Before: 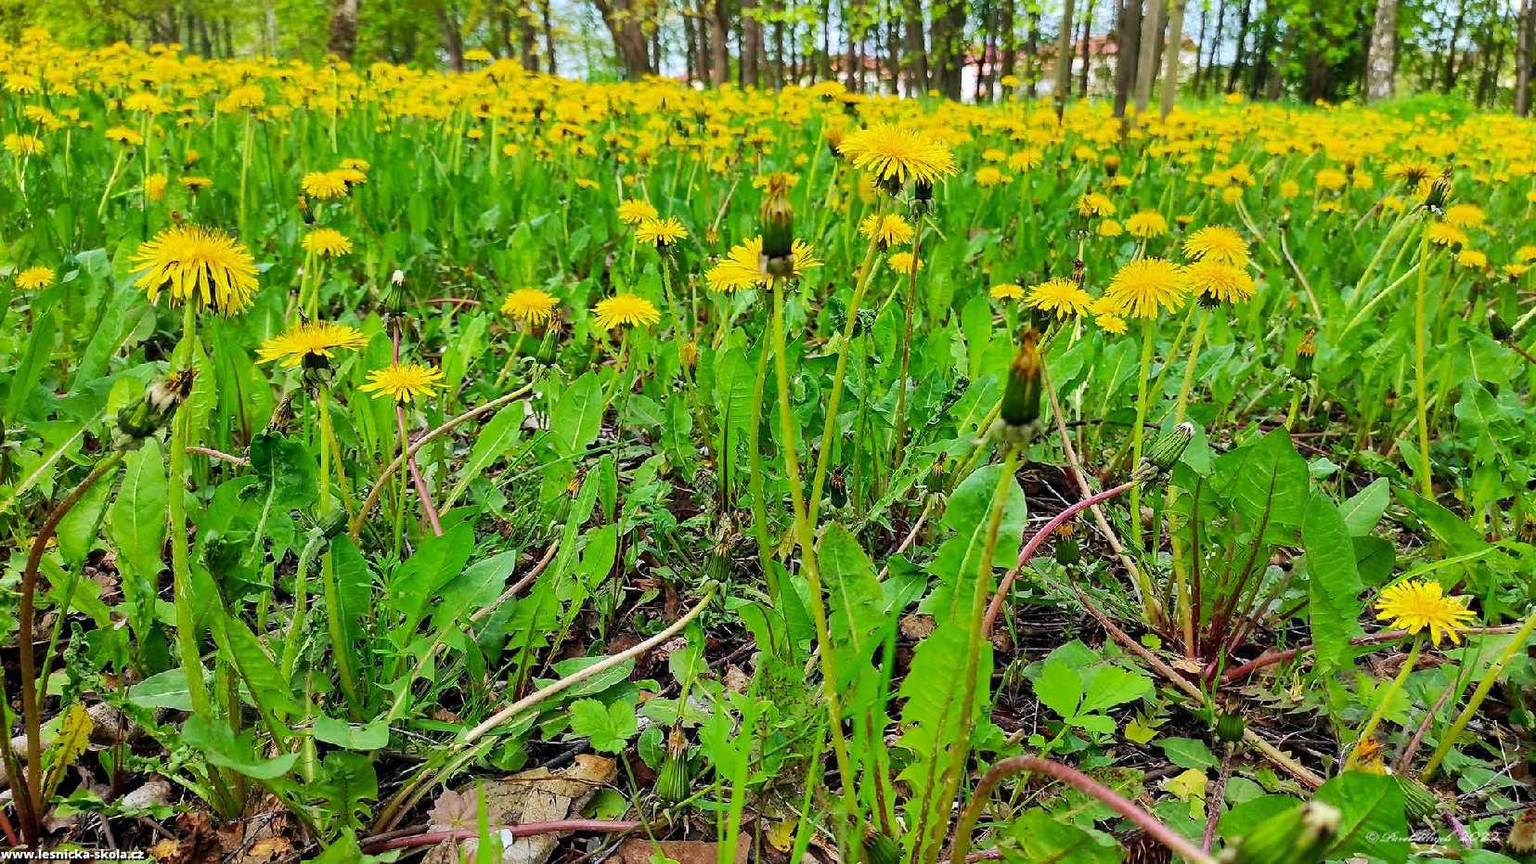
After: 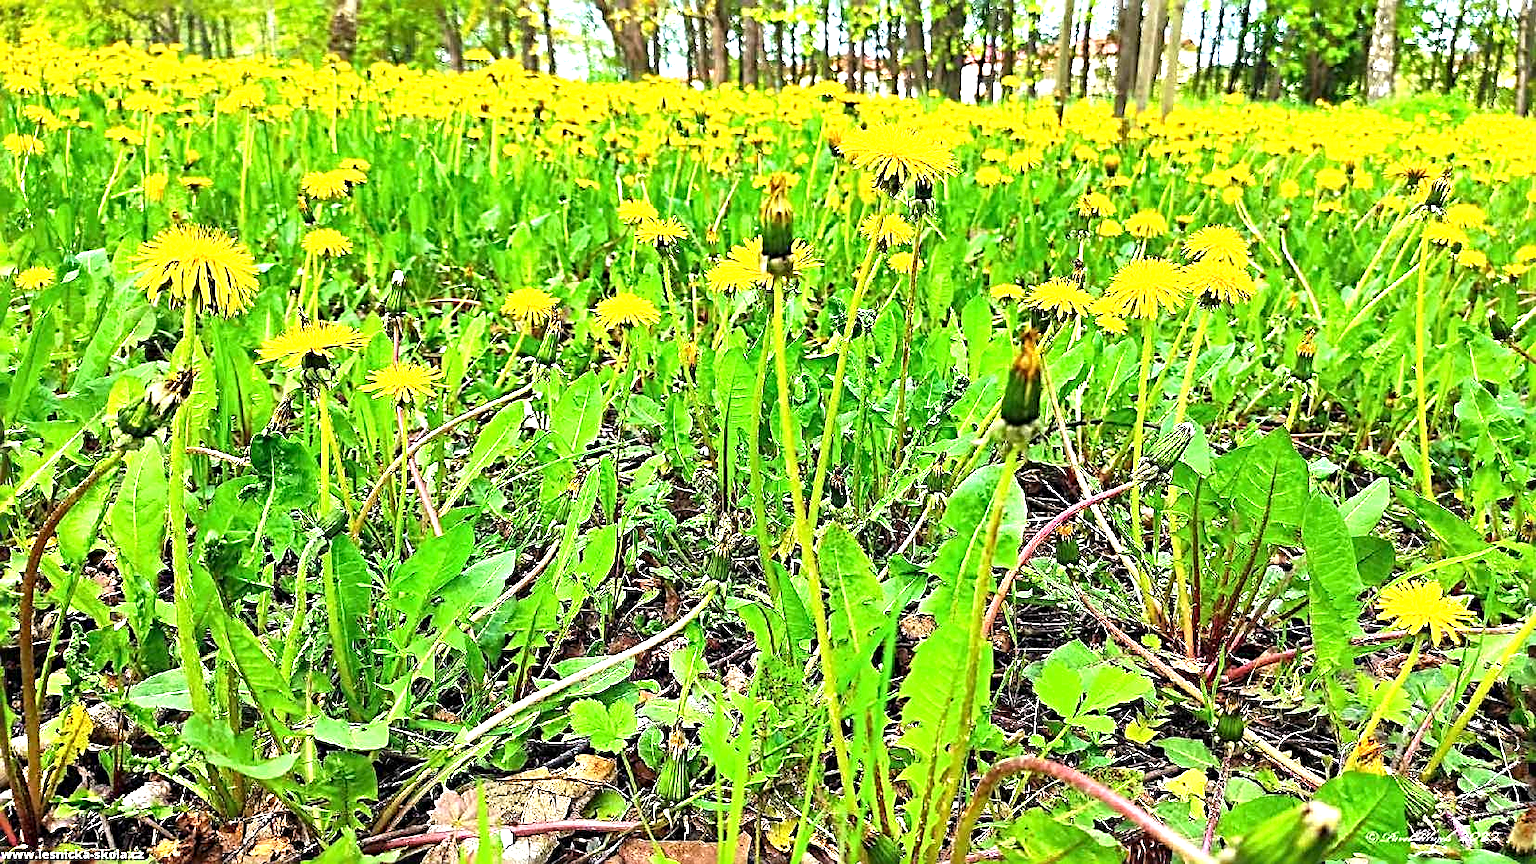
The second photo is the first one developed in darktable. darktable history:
exposure: black level correction 0, exposure 1.199 EV, compensate exposure bias true, compensate highlight preservation false
sharpen: radius 3.043, amount 0.769
base curve: curves: ch0 [(0, 0) (0.989, 0.992)], preserve colors none
